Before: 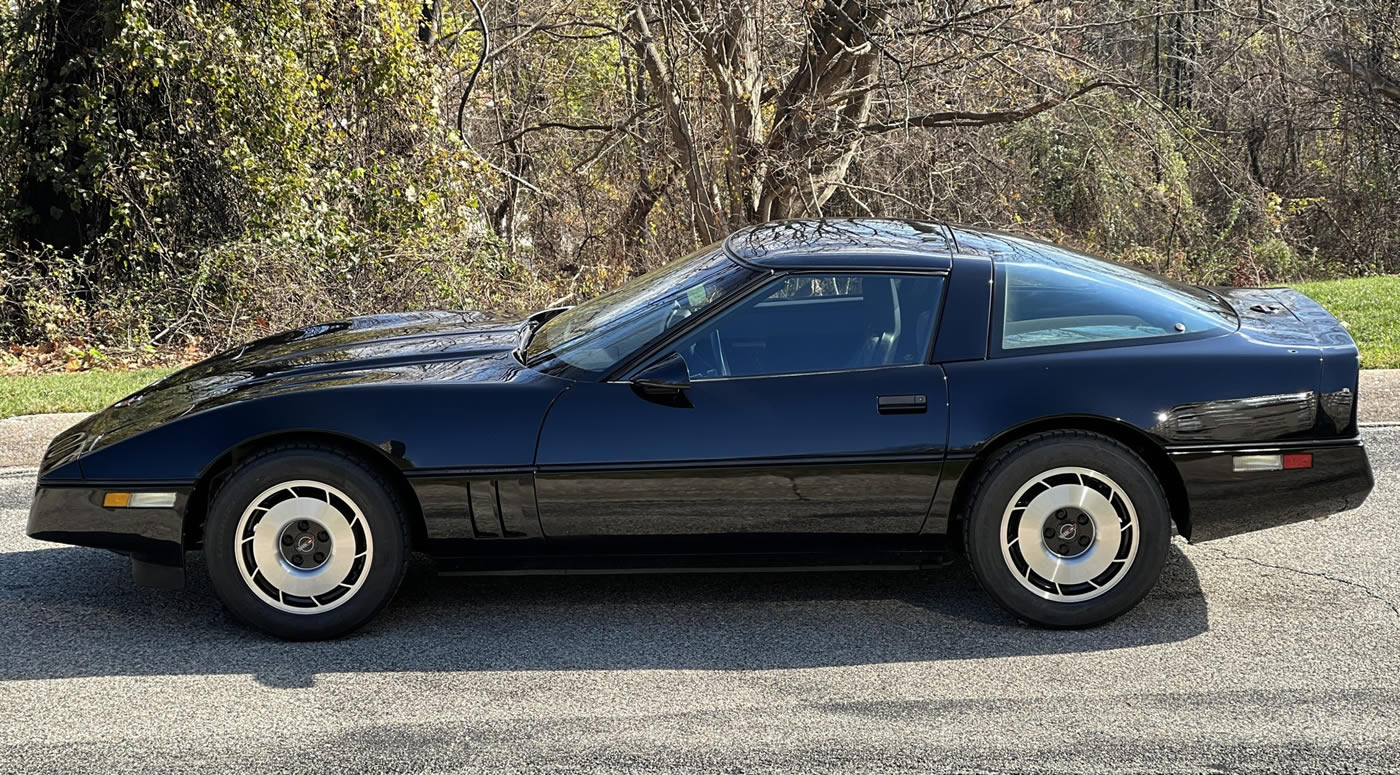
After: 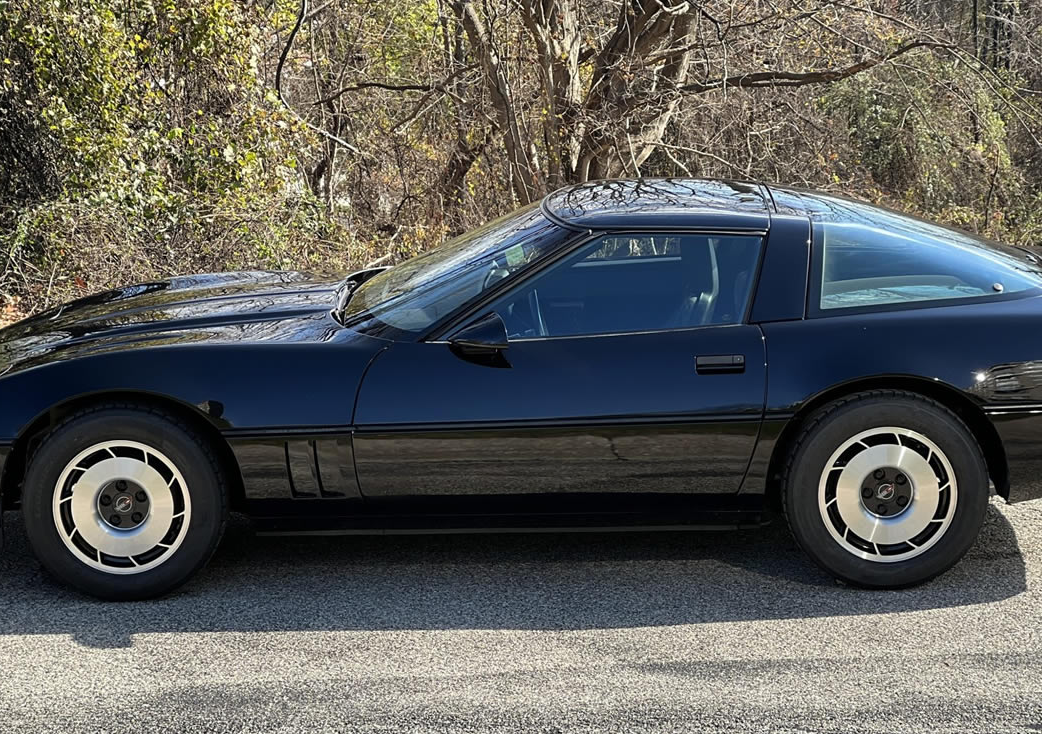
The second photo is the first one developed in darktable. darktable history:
crop and rotate: left 13.026%, top 5.253%, right 12.541%
